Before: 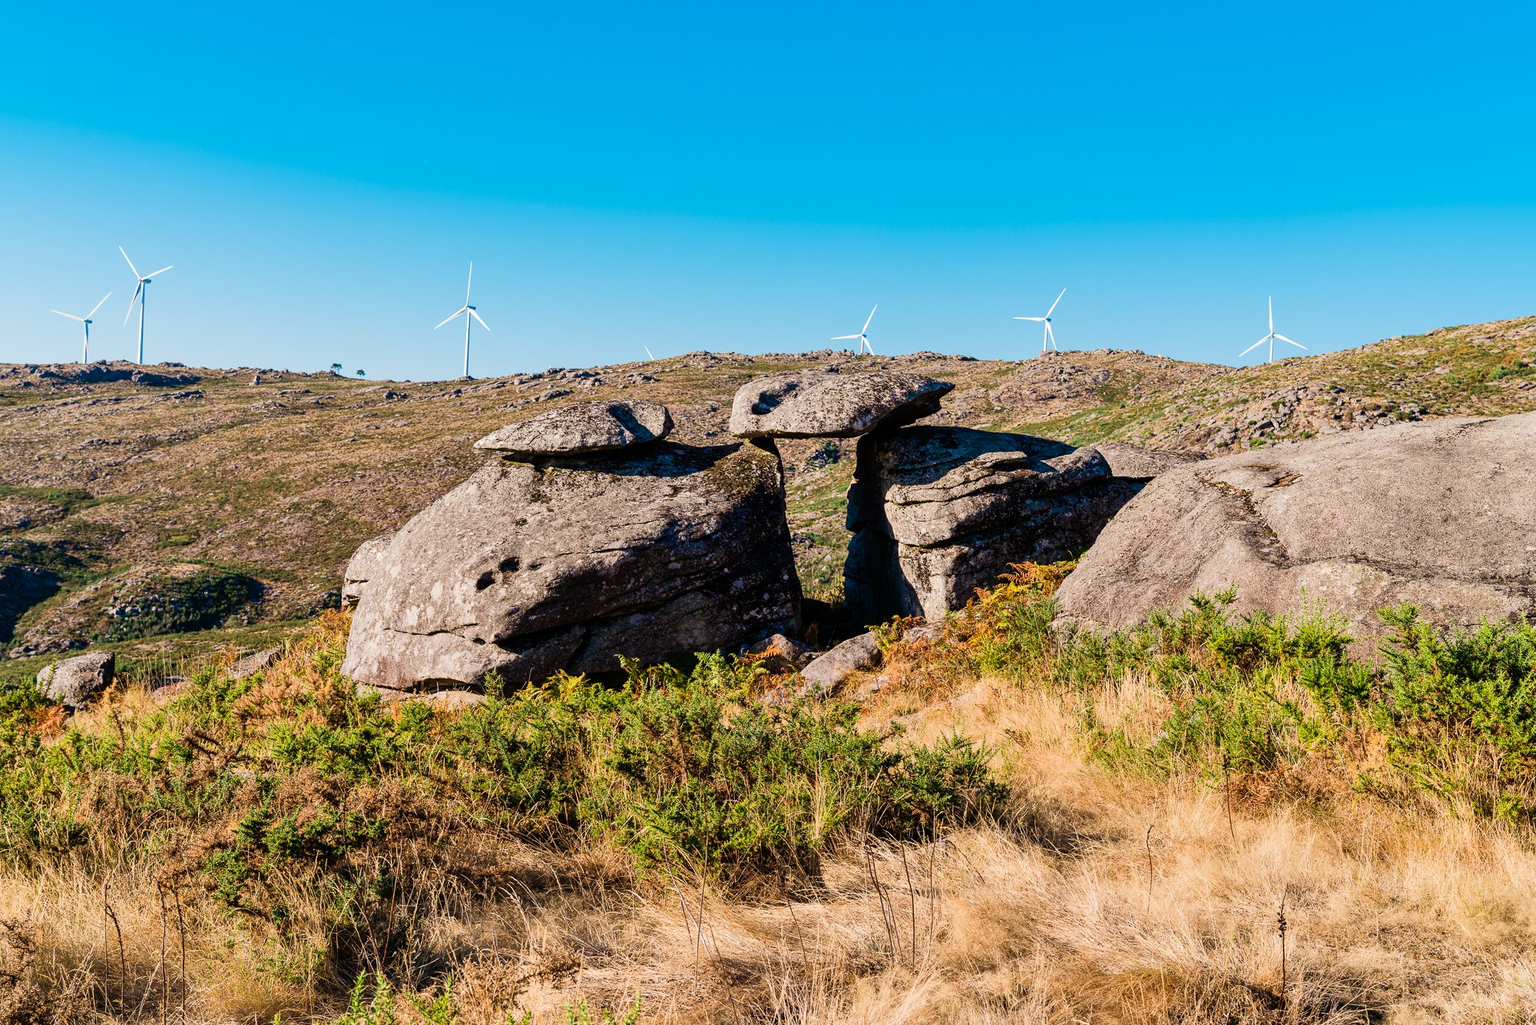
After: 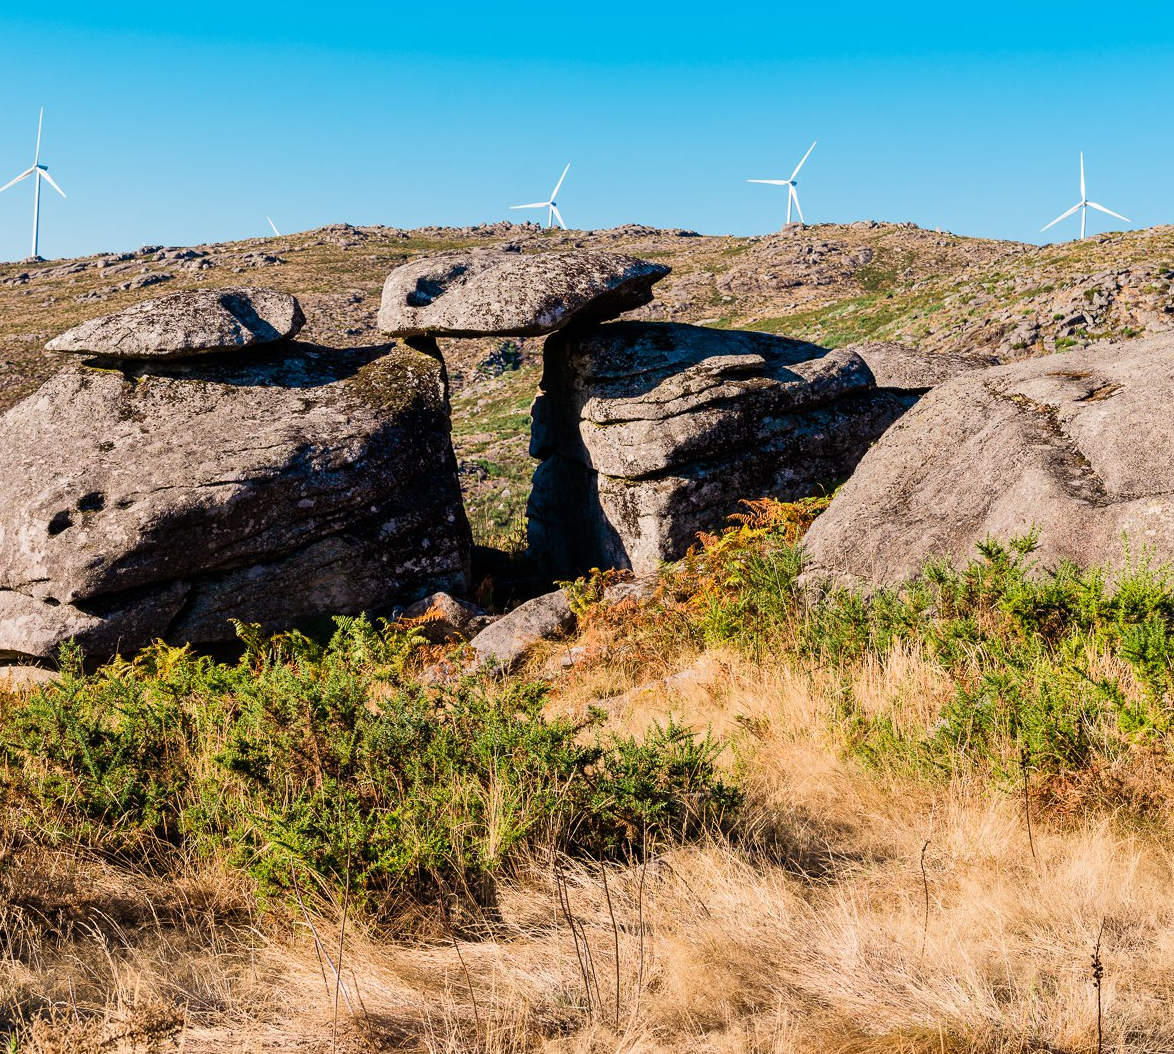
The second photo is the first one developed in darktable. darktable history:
crop and rotate: left 28.637%, top 17.503%, right 12.635%, bottom 3.424%
